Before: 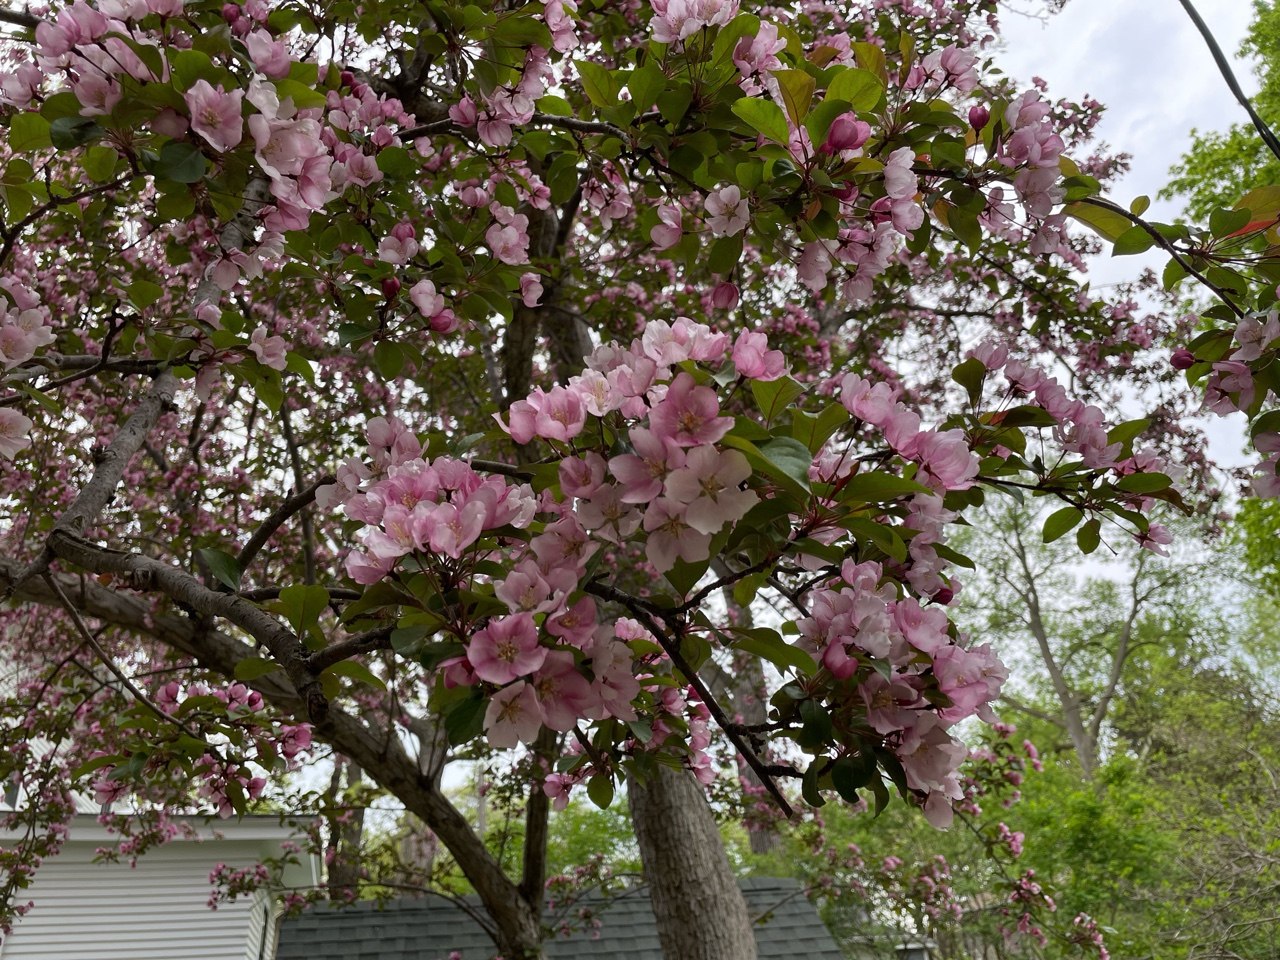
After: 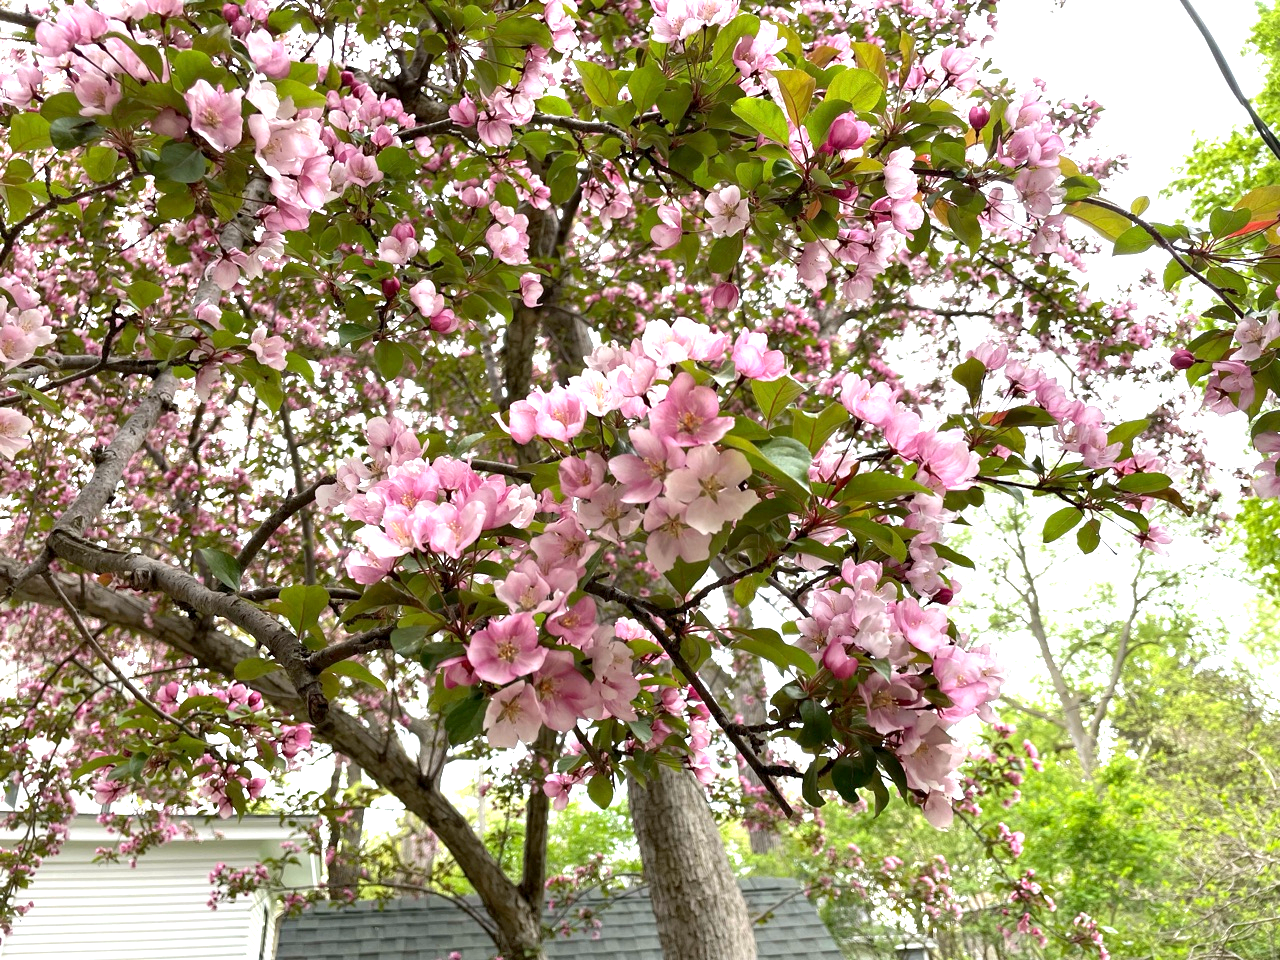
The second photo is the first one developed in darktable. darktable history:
exposure: black level correction 0.001, exposure 1.728 EV, compensate exposure bias true, compensate highlight preservation false
